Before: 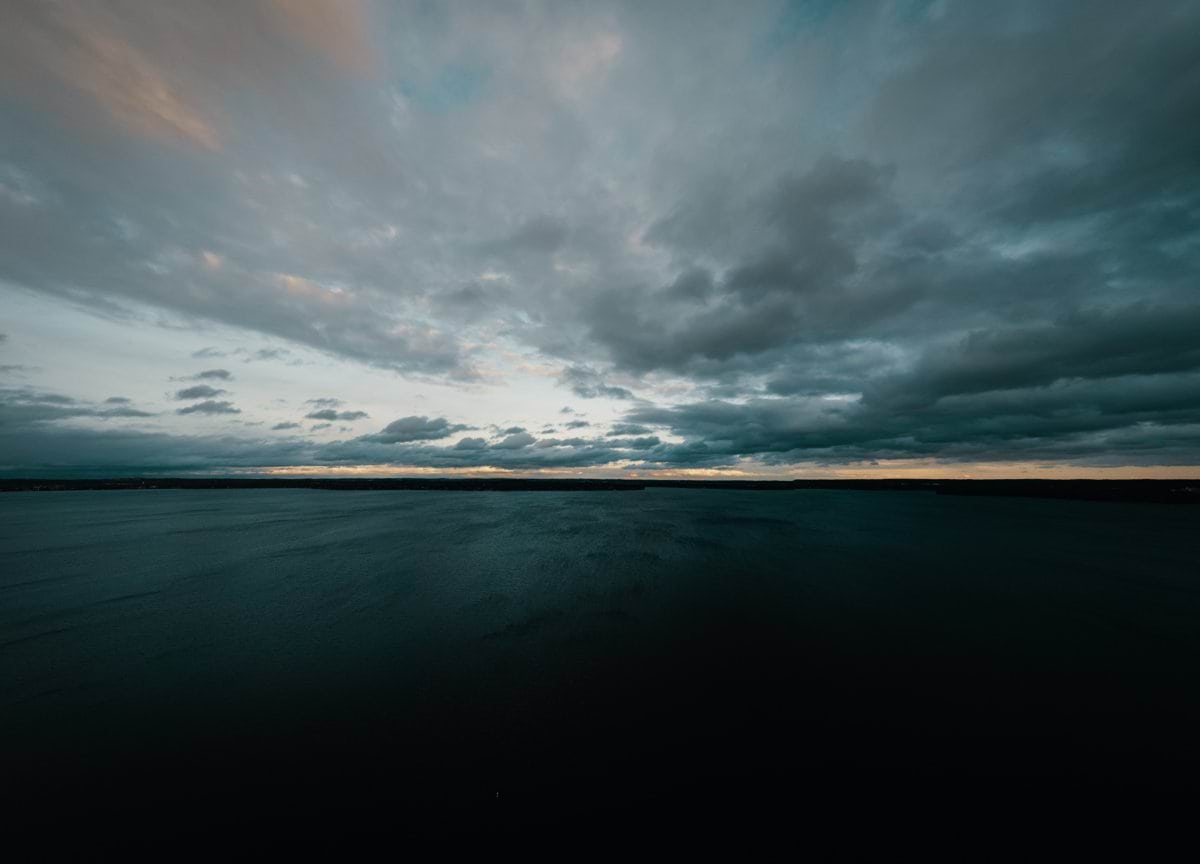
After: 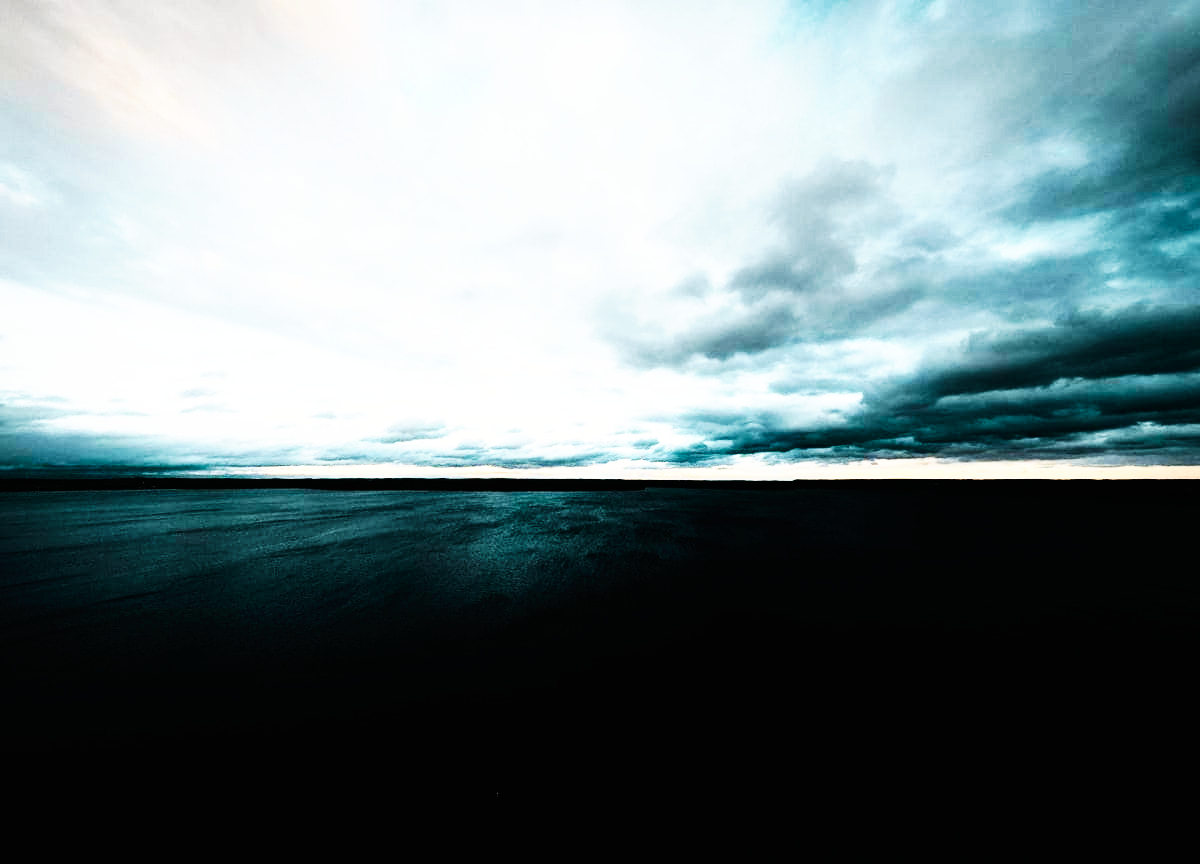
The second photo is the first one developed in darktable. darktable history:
rgb curve: curves: ch0 [(0, 0) (0.21, 0.15) (0.24, 0.21) (0.5, 0.75) (0.75, 0.96) (0.89, 0.99) (1, 1)]; ch1 [(0, 0.02) (0.21, 0.13) (0.25, 0.2) (0.5, 0.67) (0.75, 0.9) (0.89, 0.97) (1, 1)]; ch2 [(0, 0.02) (0.21, 0.13) (0.25, 0.2) (0.5, 0.67) (0.75, 0.9) (0.89, 0.97) (1, 1)], compensate middle gray true
base curve: curves: ch0 [(0, 0) (0.007, 0.004) (0.027, 0.03) (0.046, 0.07) (0.207, 0.54) (0.442, 0.872) (0.673, 0.972) (1, 1)], preserve colors none
